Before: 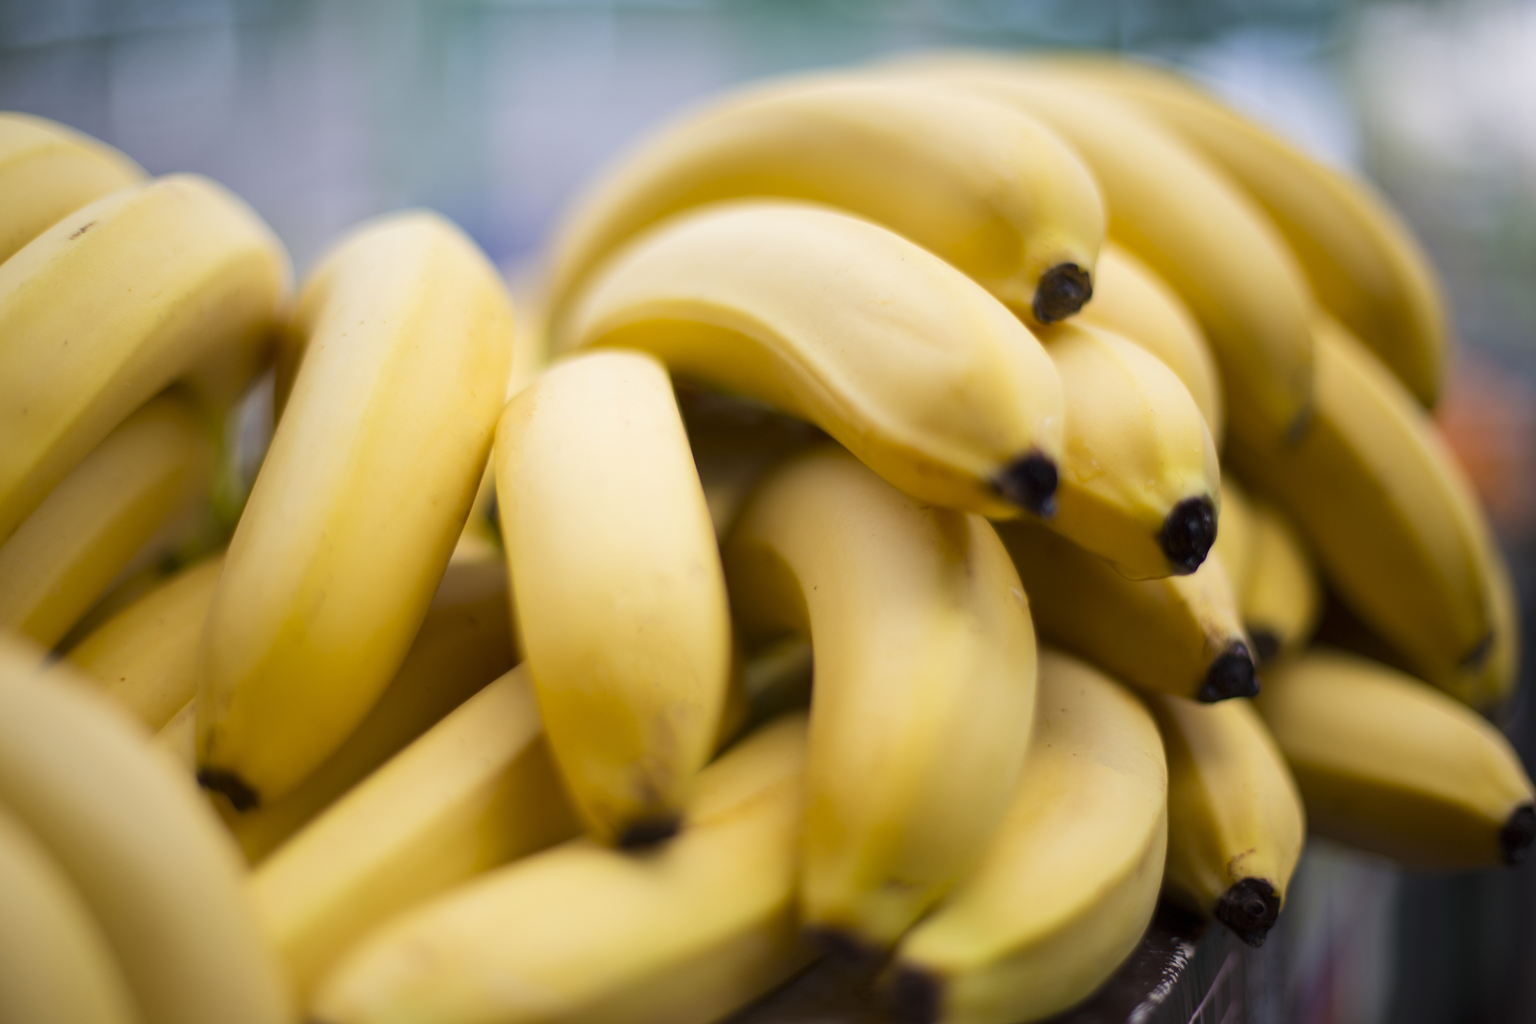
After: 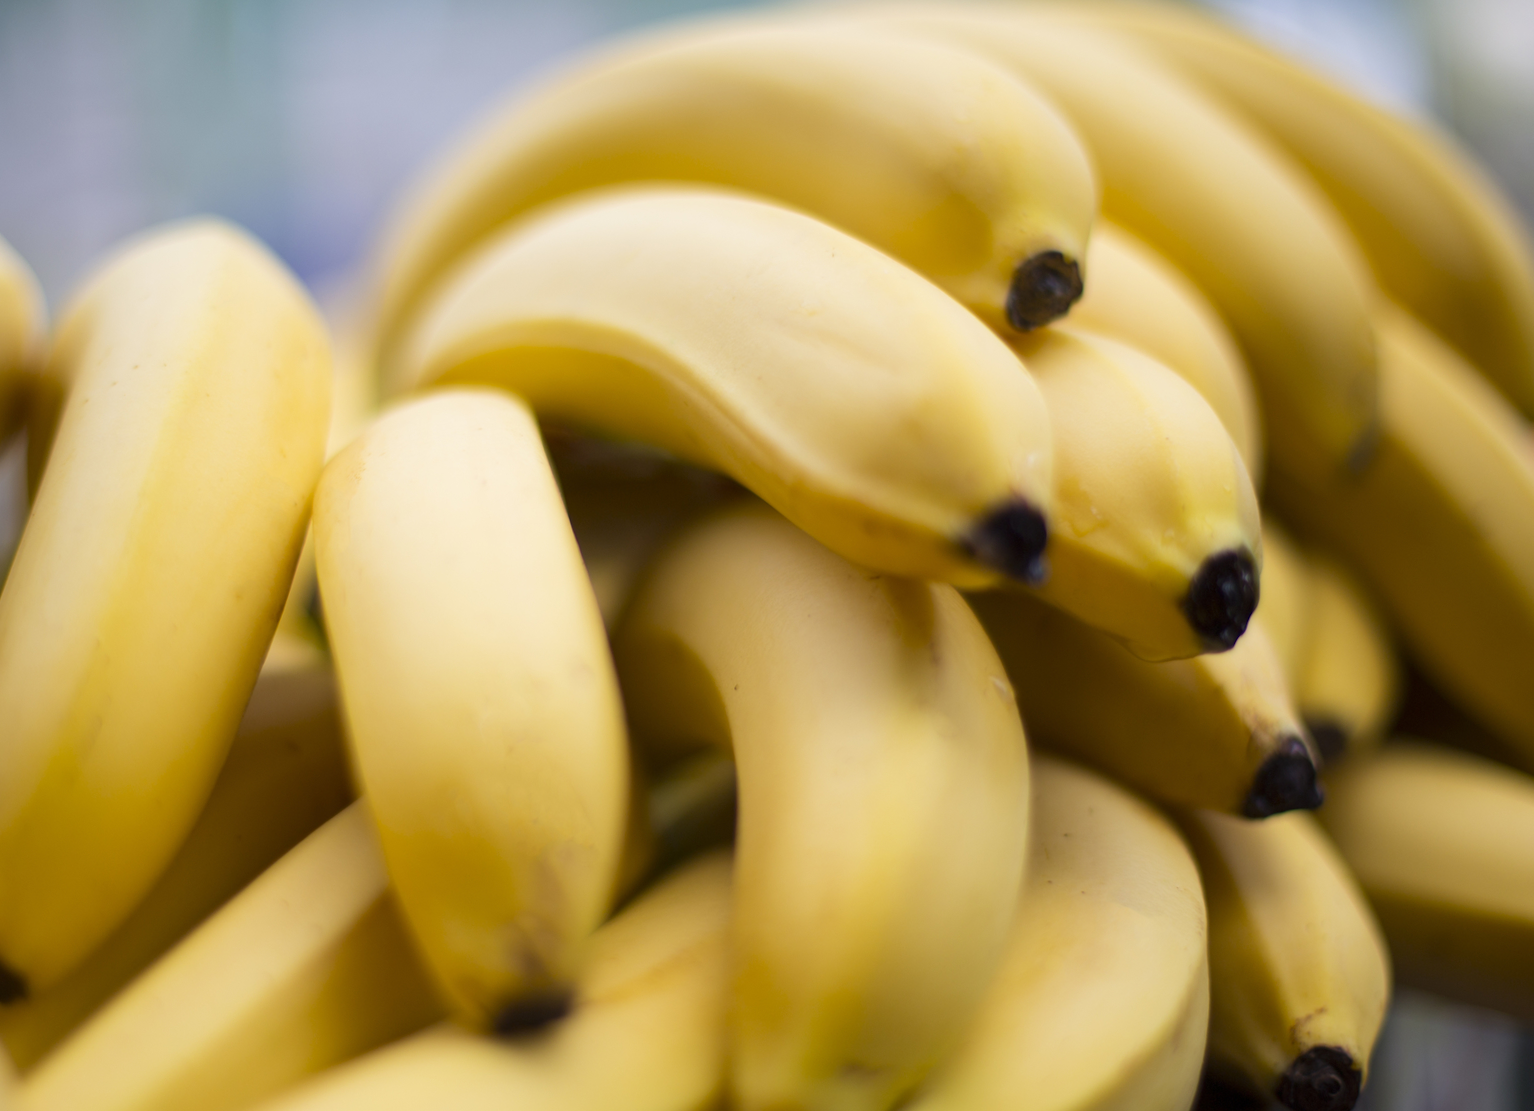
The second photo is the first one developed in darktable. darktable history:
rotate and perspective: rotation -2.22°, lens shift (horizontal) -0.022, automatic cropping off
crop: left 16.768%, top 8.653%, right 8.362%, bottom 12.485%
white balance: red 1, blue 1
